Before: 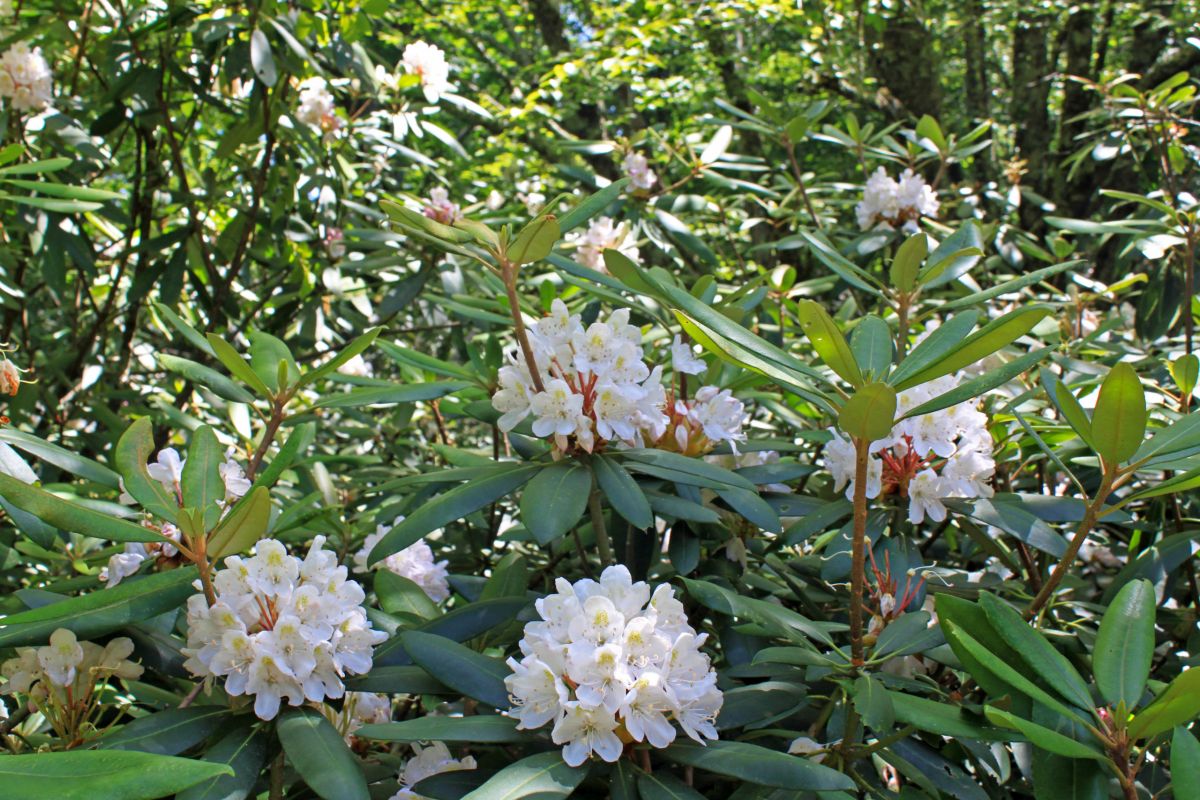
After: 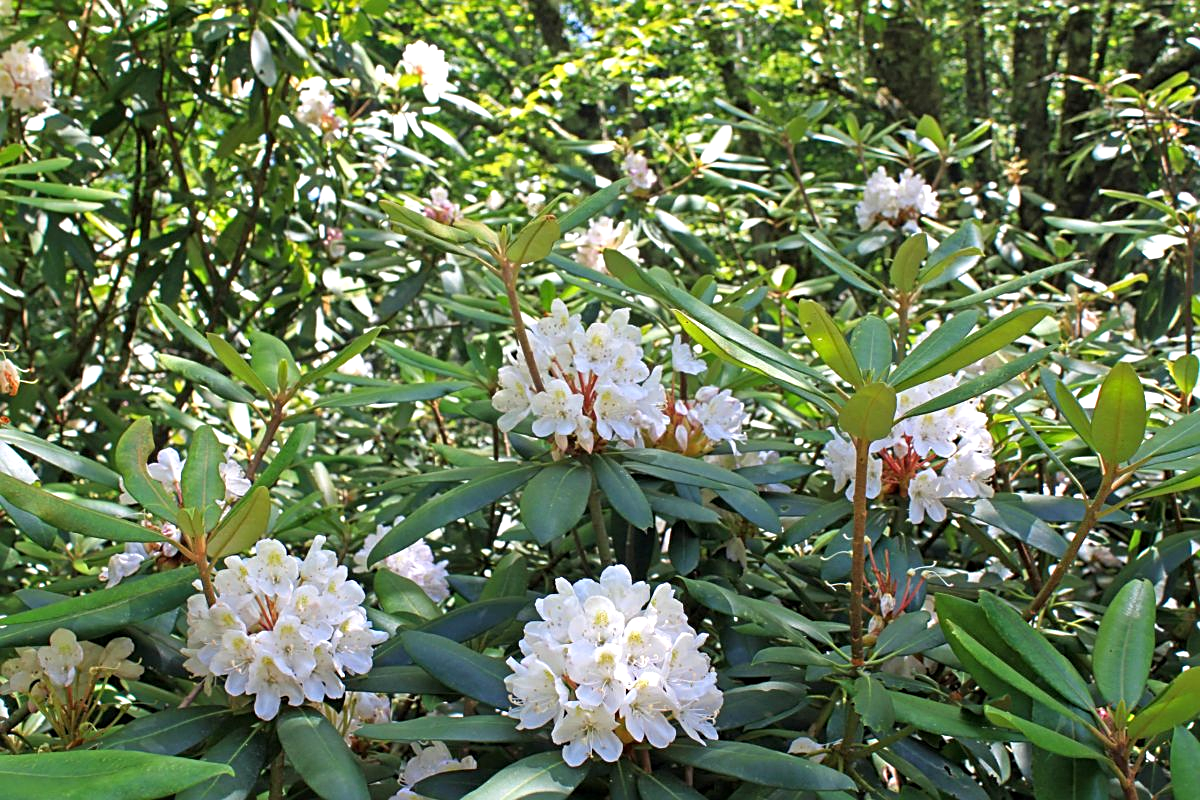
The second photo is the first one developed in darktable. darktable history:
sharpen: on, module defaults
rotate and perspective: automatic cropping off
exposure: exposure 0.3 EV, compensate highlight preservation false
